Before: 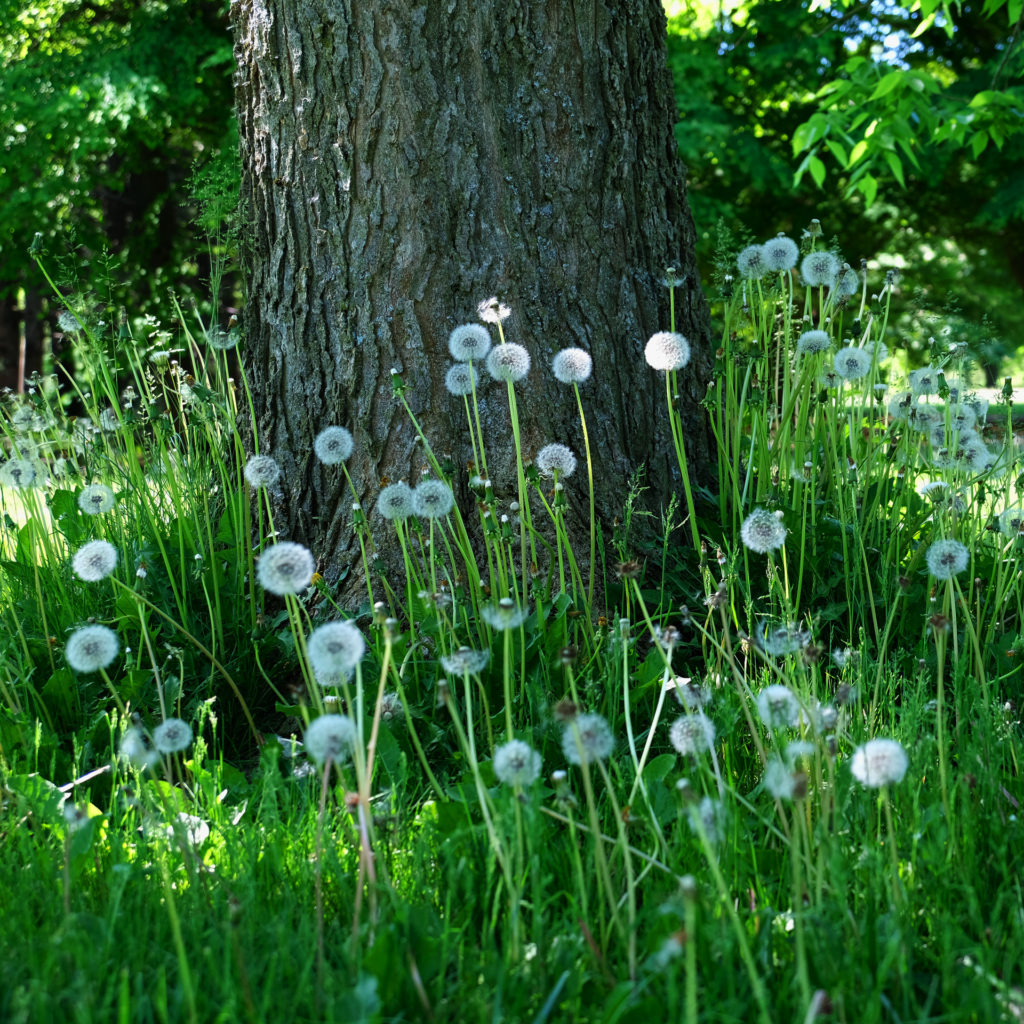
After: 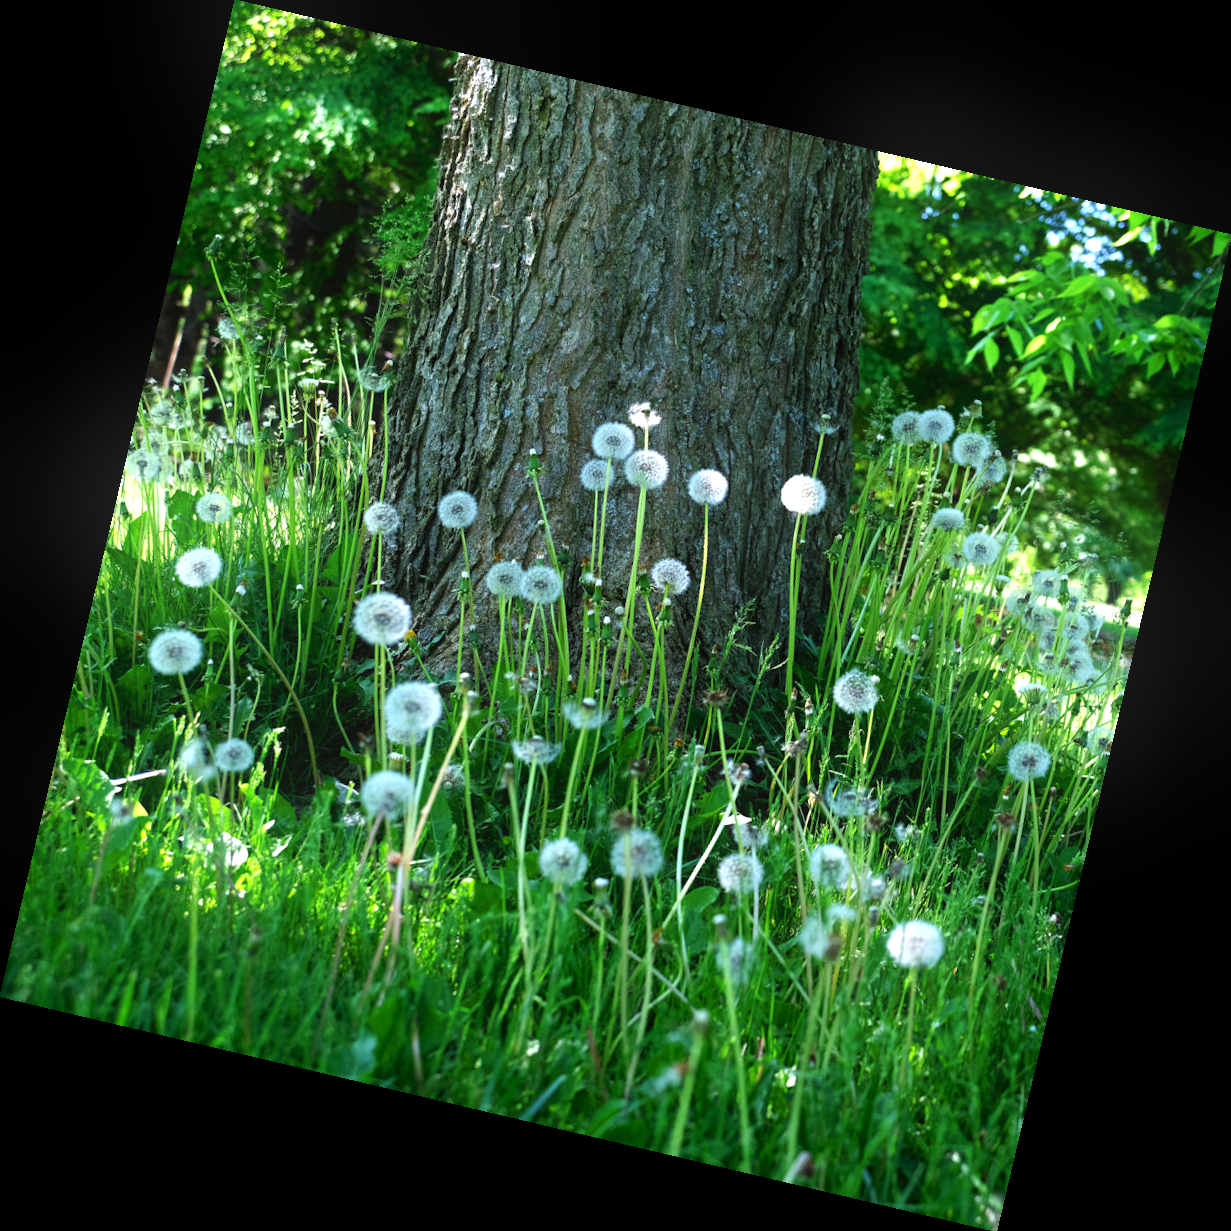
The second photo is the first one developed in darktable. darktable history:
exposure: exposure 0.515 EV, compensate highlight preservation false
rotate and perspective: rotation 13.27°, automatic cropping off
bloom: size 15%, threshold 97%, strength 7%
